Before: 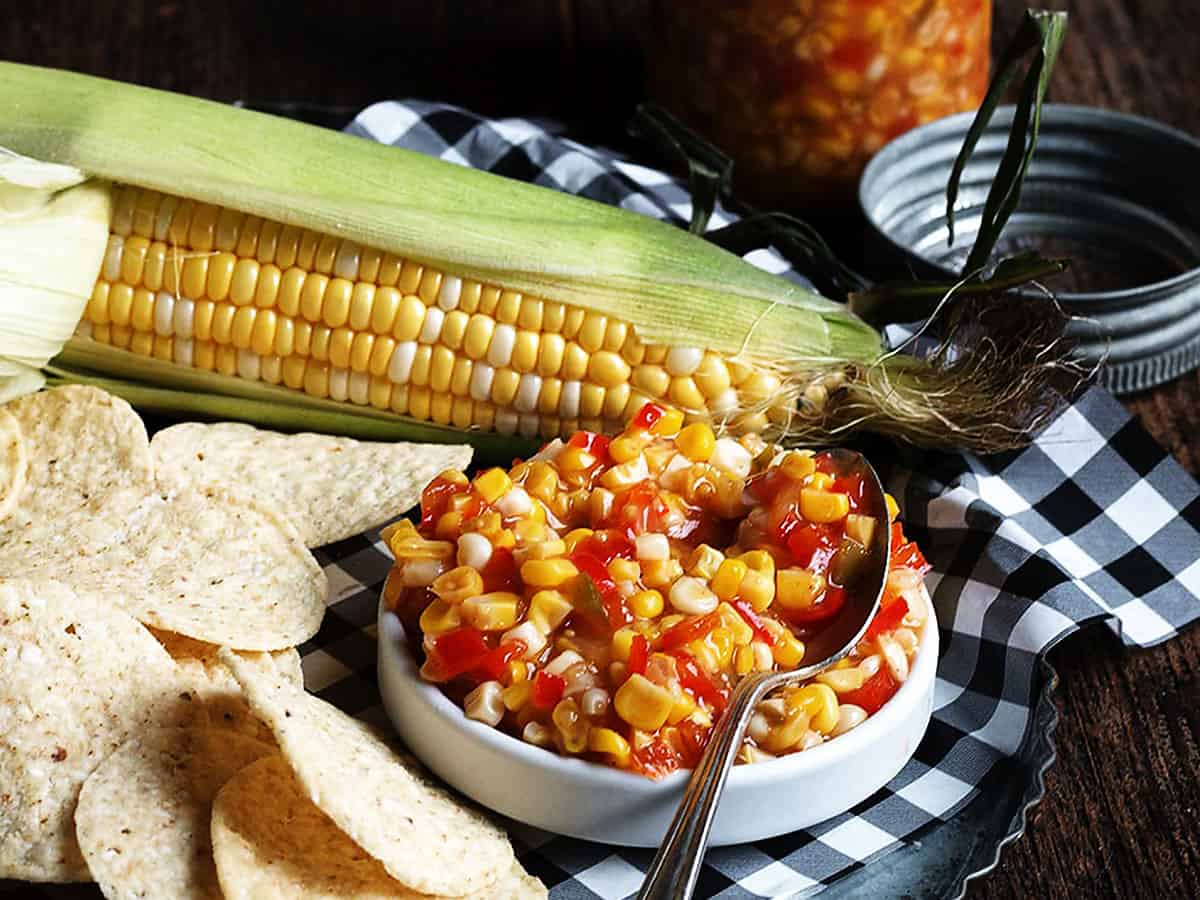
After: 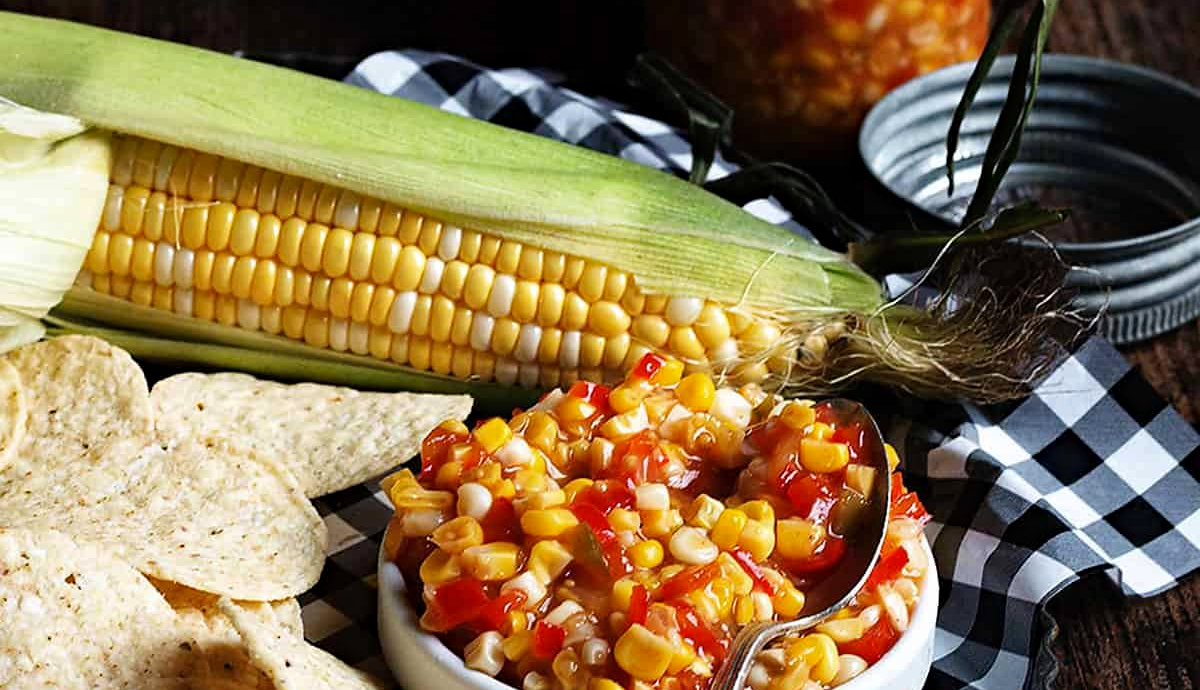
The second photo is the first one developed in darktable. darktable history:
crop: top 5.667%, bottom 17.637%
haze removal: adaptive false
